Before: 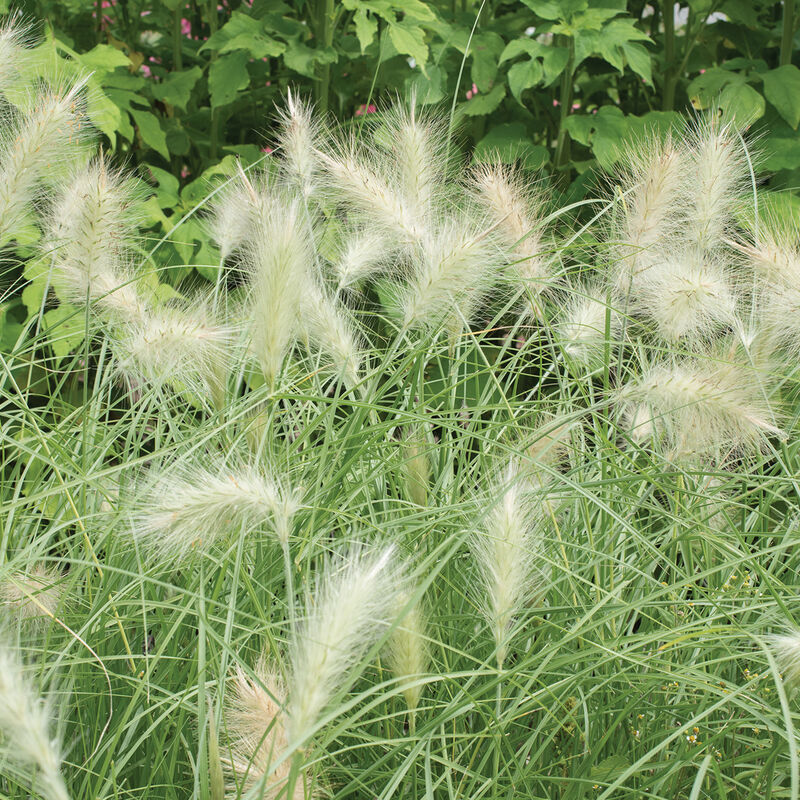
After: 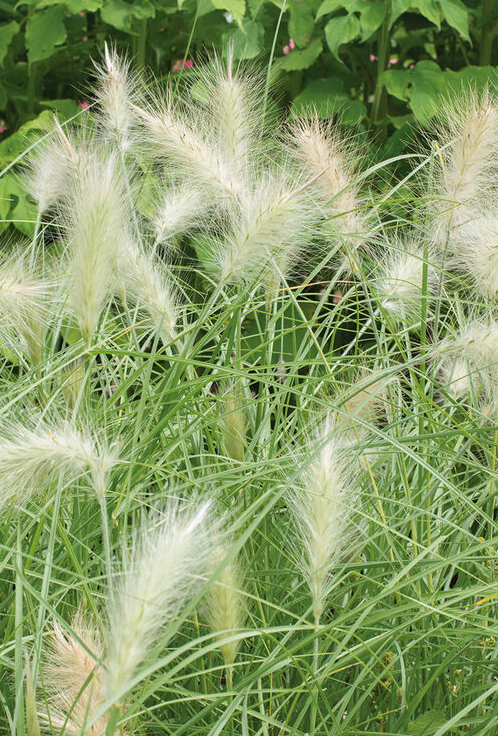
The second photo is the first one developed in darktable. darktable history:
shadows and highlights: shadows 37.27, highlights -28.18, soften with gaussian
crop and rotate: left 22.918%, top 5.629%, right 14.711%, bottom 2.247%
color balance rgb: perceptual saturation grading › global saturation 10%, global vibrance 10%
white balance: red 1.004, blue 1.024
